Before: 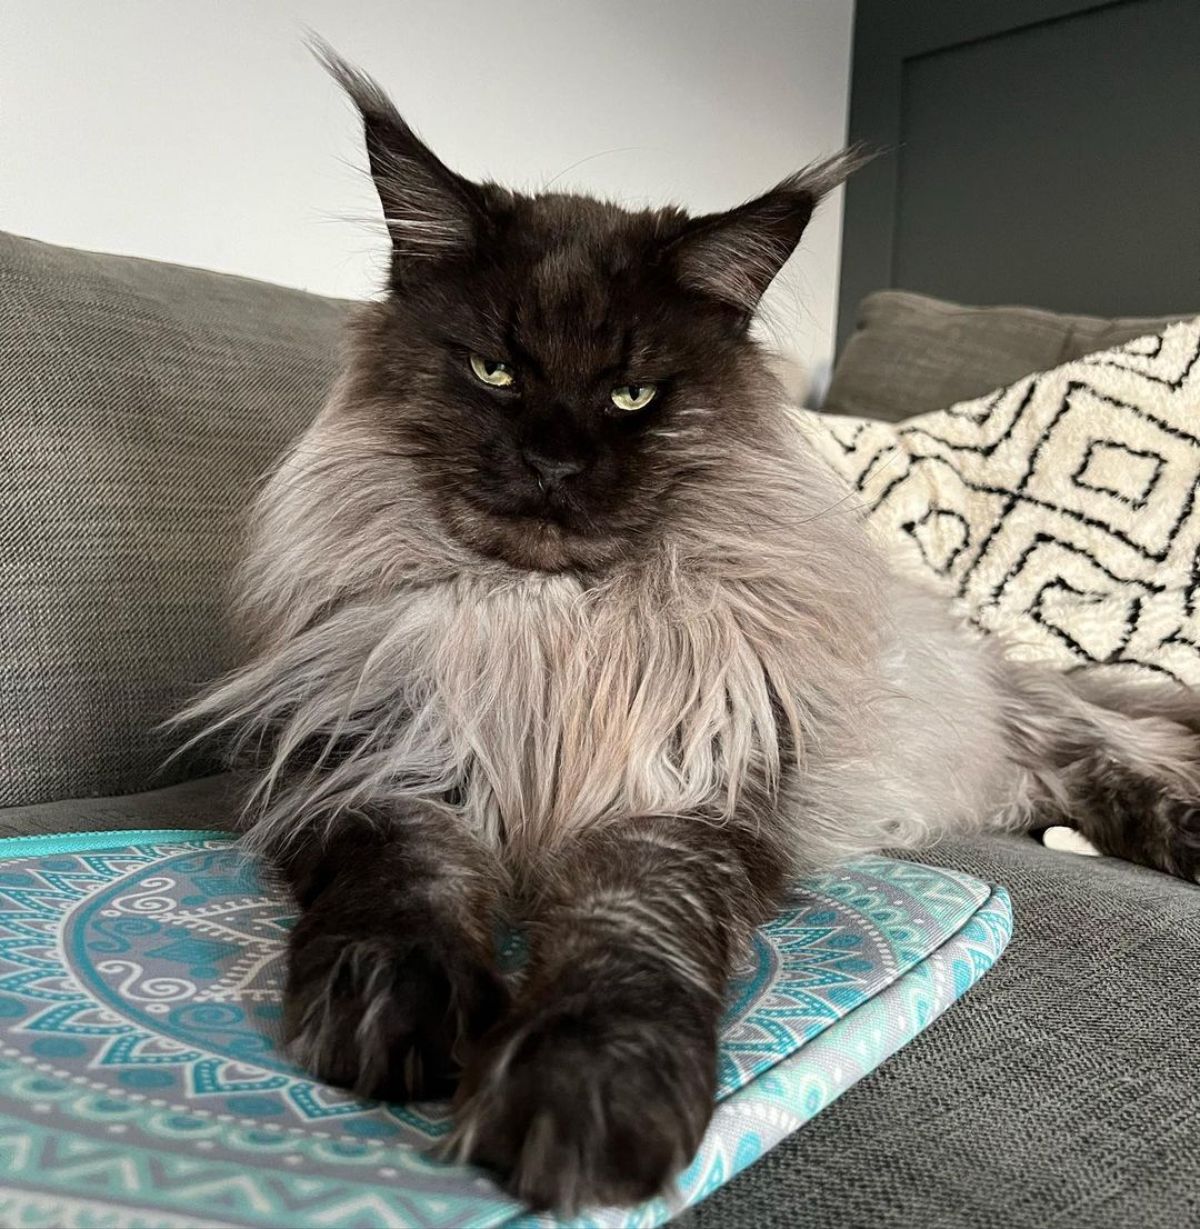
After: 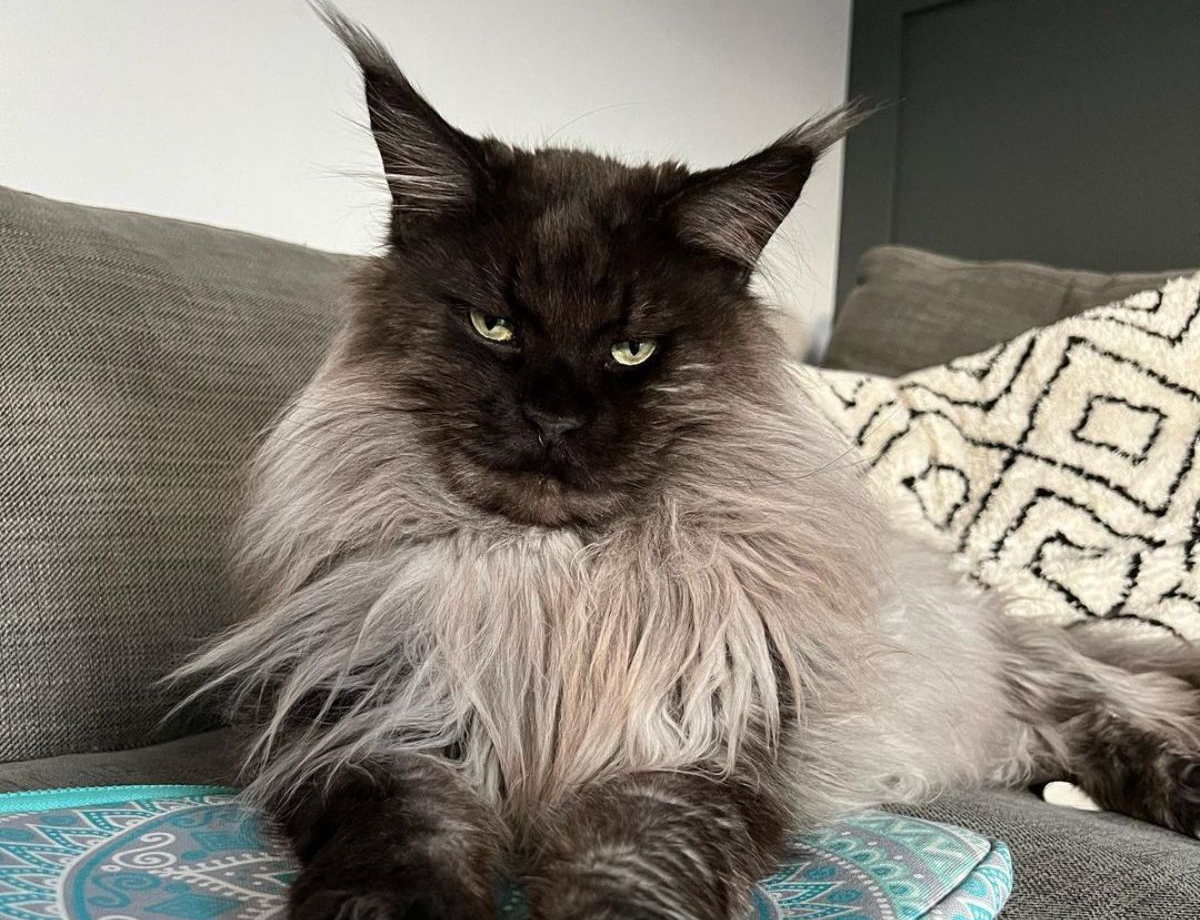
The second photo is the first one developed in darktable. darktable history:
crop: top 3.679%, bottom 21.422%
